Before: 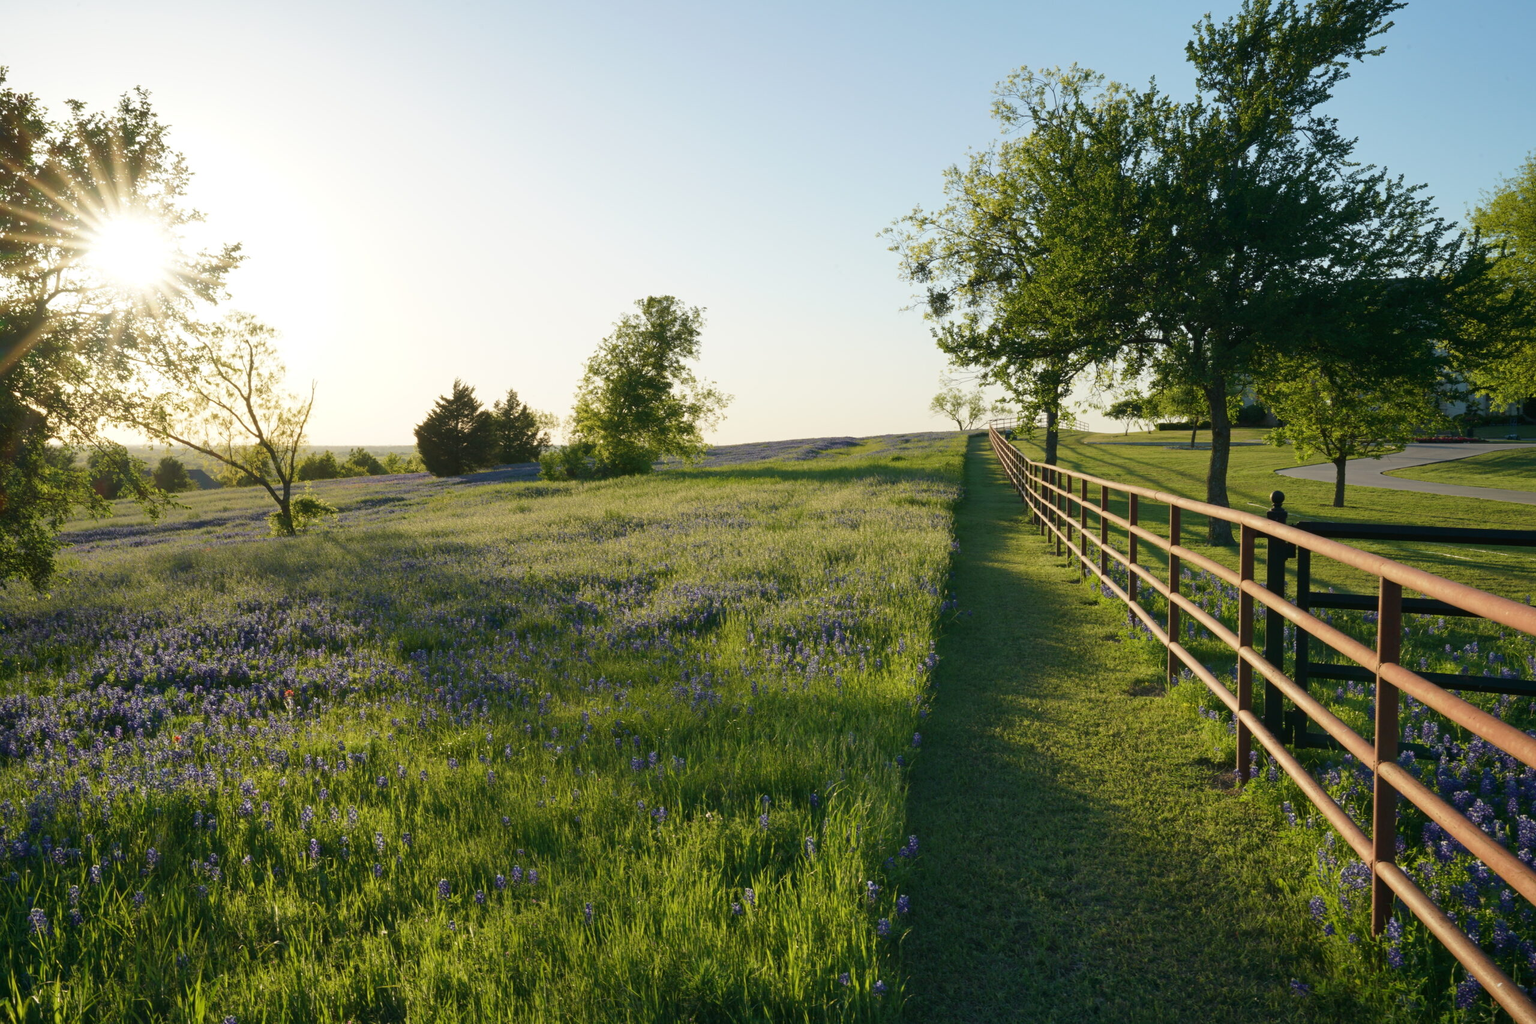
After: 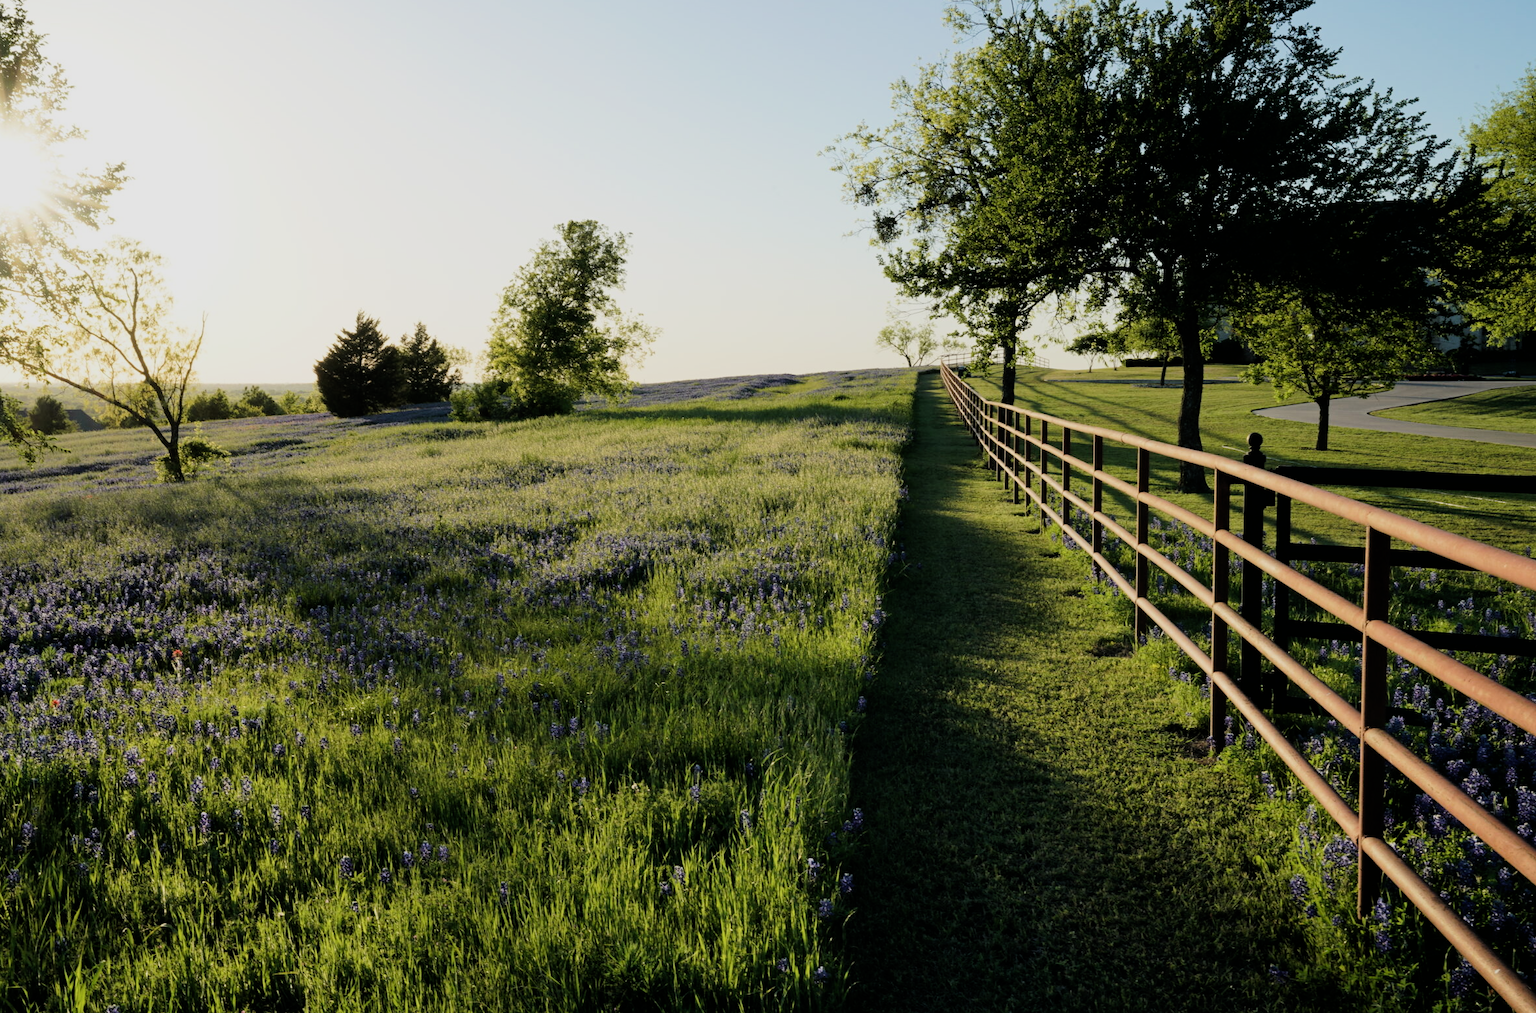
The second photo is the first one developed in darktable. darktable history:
crop and rotate: left 8.262%, top 9.226%
filmic rgb: black relative exposure -5 EV, hardness 2.88, contrast 1.3
